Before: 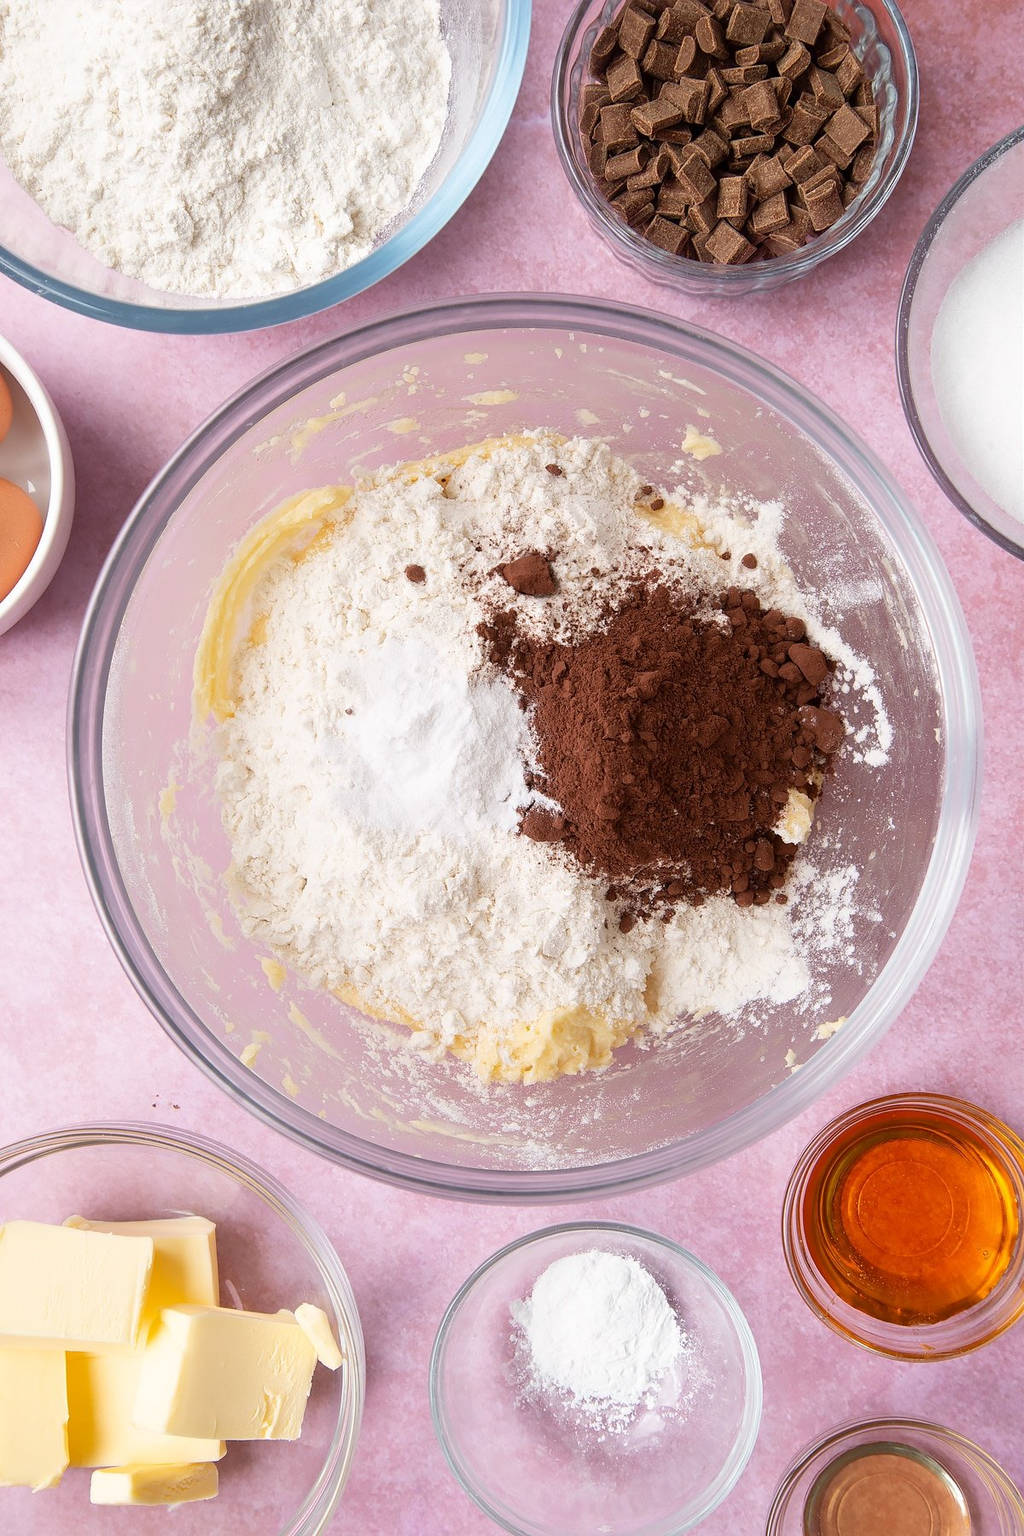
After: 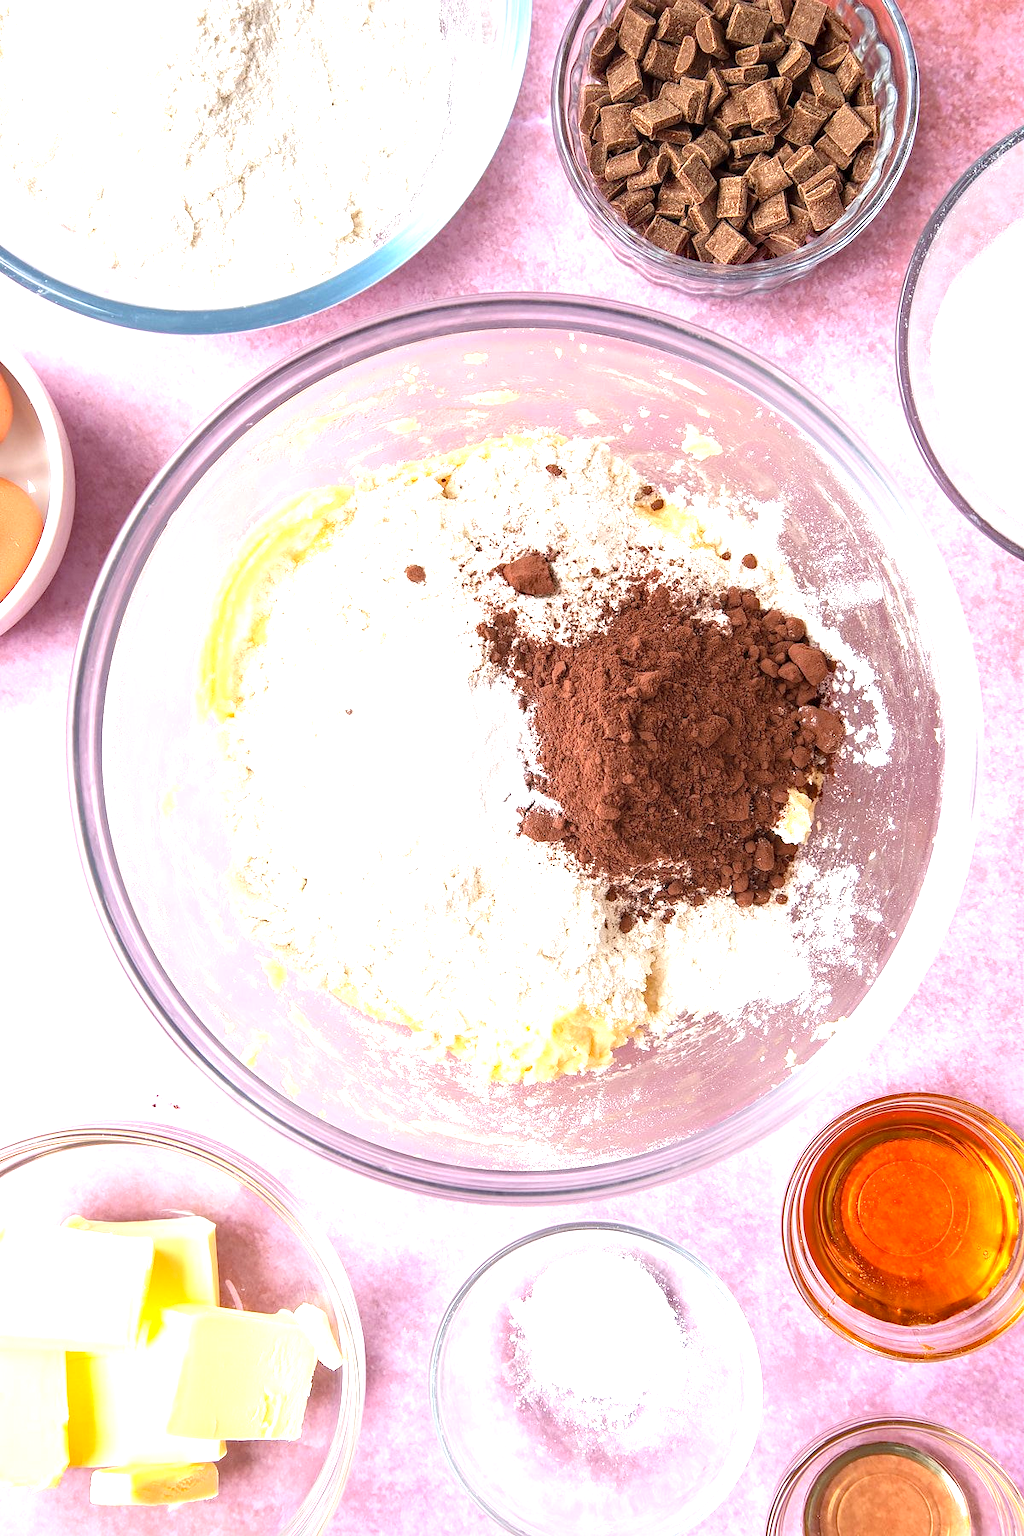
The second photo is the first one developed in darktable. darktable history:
haze removal: compatibility mode true
exposure: exposure 1.094 EV, compensate highlight preservation false
local contrast: on, module defaults
